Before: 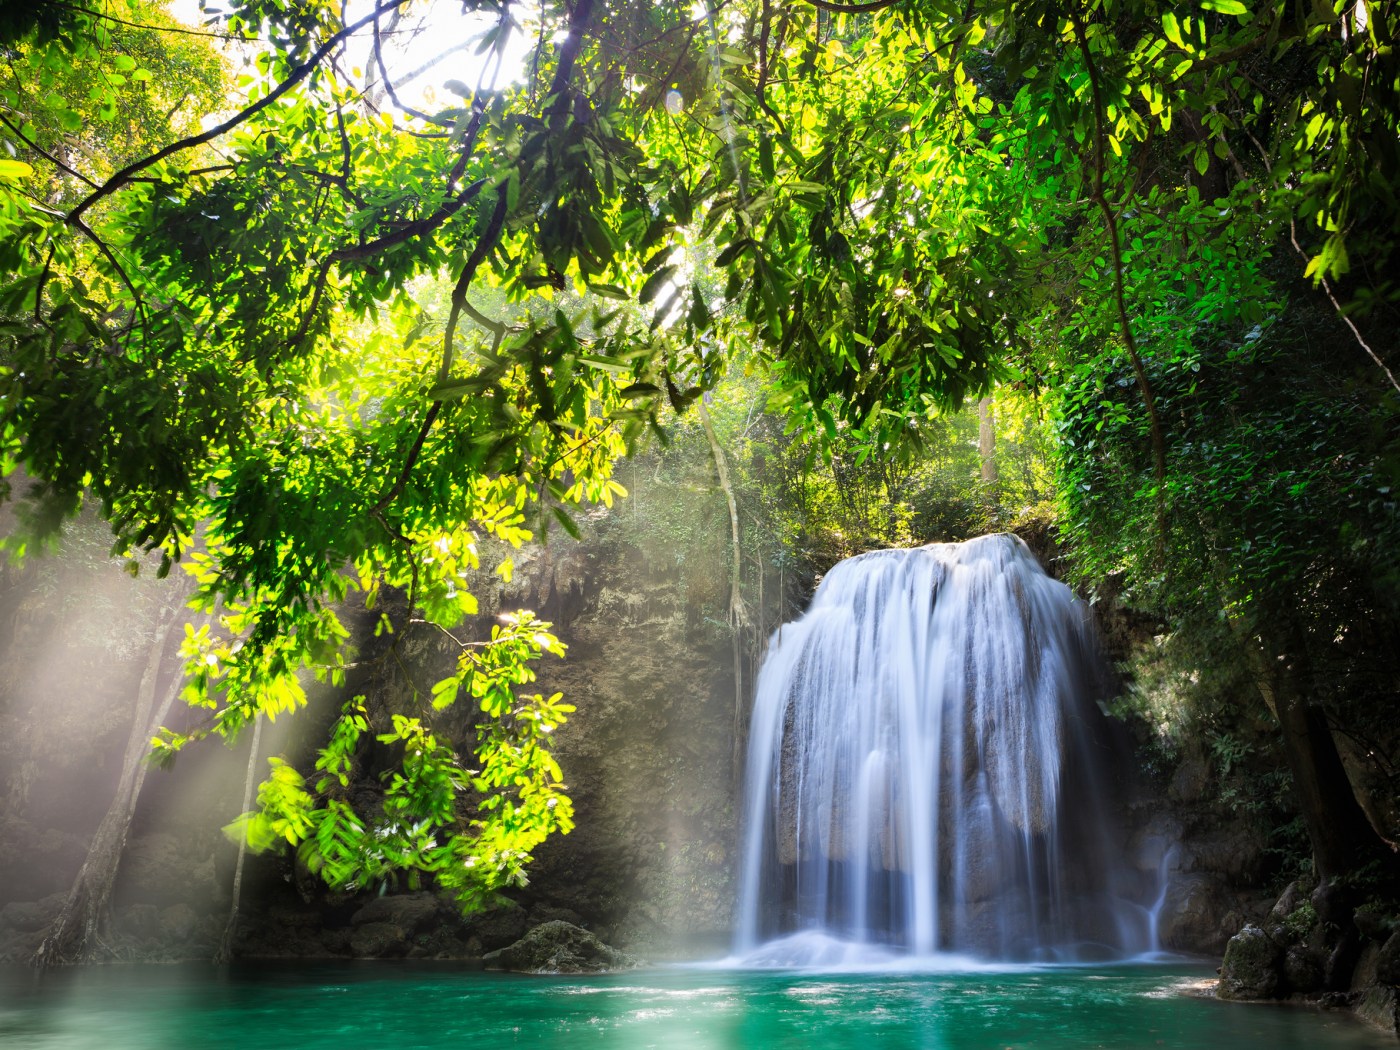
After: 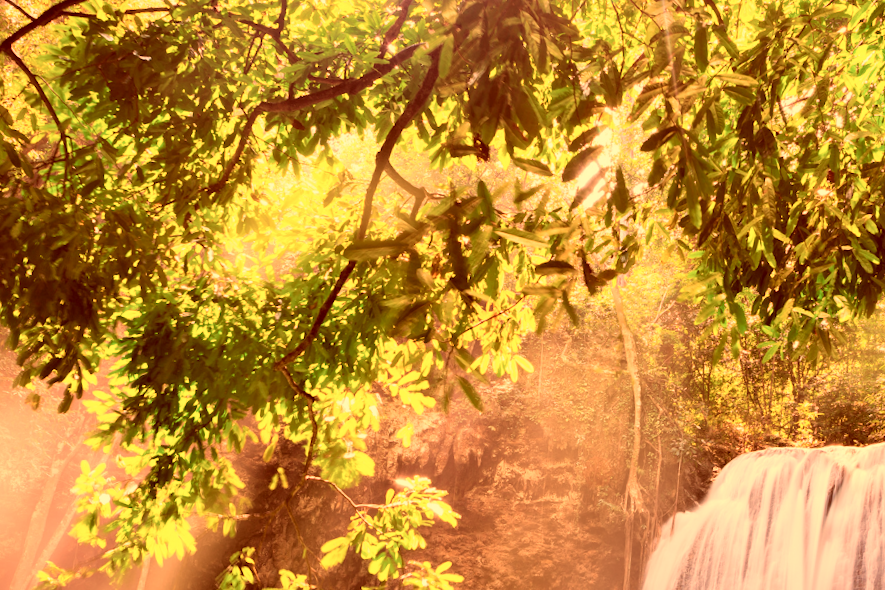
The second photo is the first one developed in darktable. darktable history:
white balance: red 1.467, blue 0.684
contrast brightness saturation: brightness 0.15
color correction: highlights a* 9.03, highlights b* 8.71, shadows a* 40, shadows b* 40, saturation 0.8
crop and rotate: angle -4.99°, left 2.122%, top 6.945%, right 27.566%, bottom 30.519%
